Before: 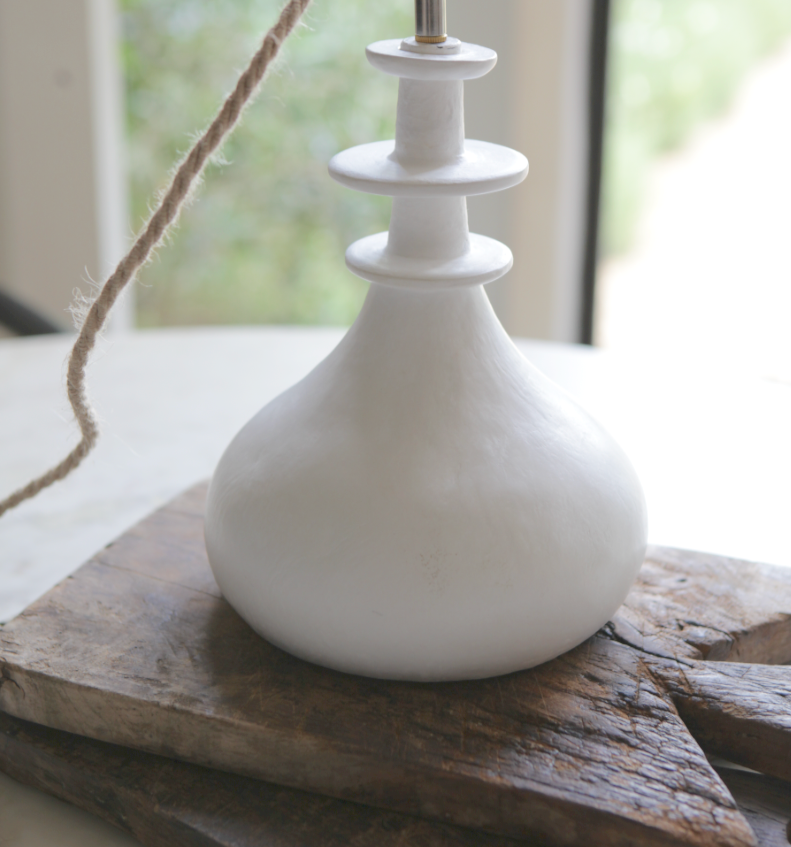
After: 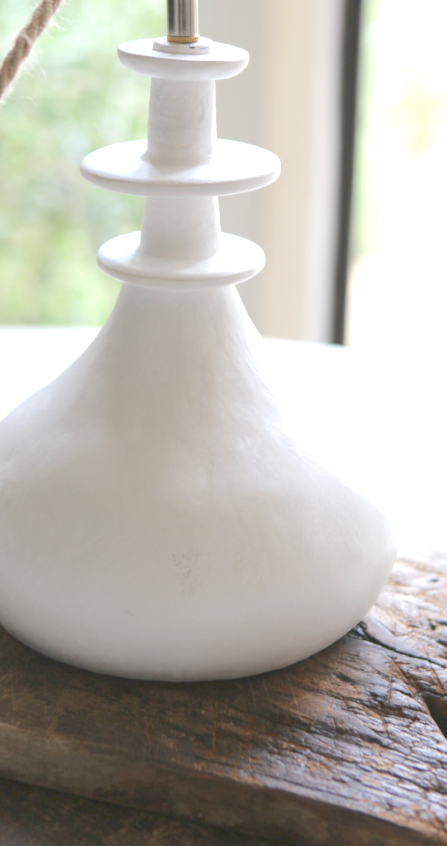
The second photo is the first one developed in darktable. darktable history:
tone equalizer: edges refinement/feathering 500, mask exposure compensation -1.57 EV, preserve details no
exposure: exposure 0.611 EV, compensate exposure bias true, compensate highlight preservation false
crop: left 31.452%, top 0.007%, right 12.023%
